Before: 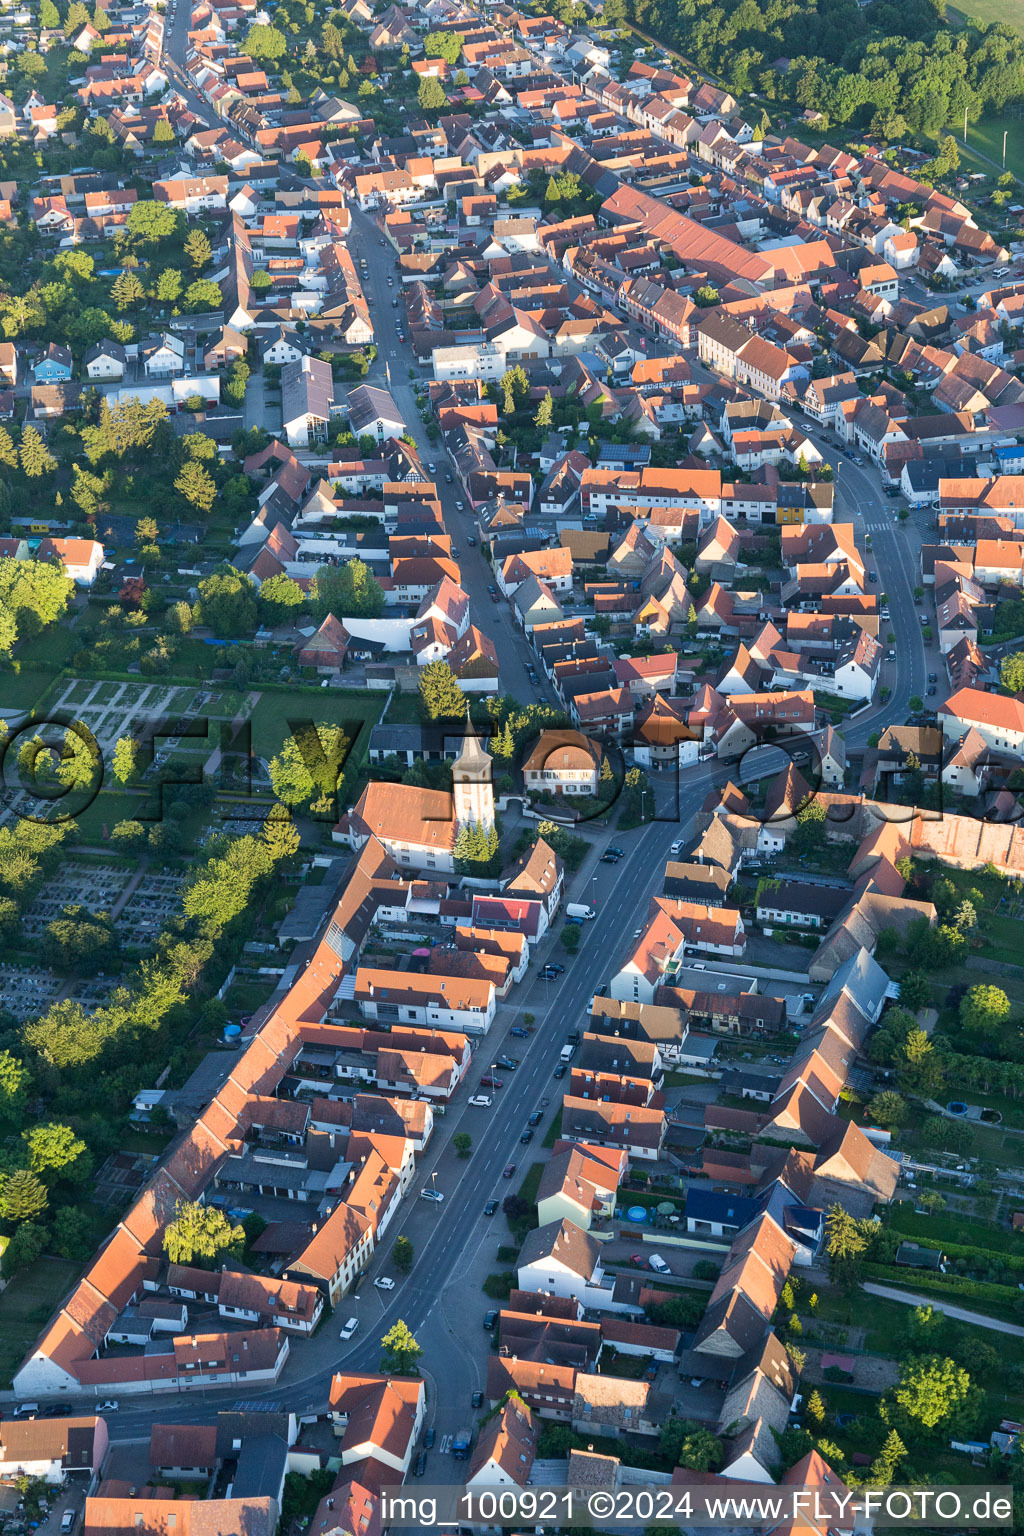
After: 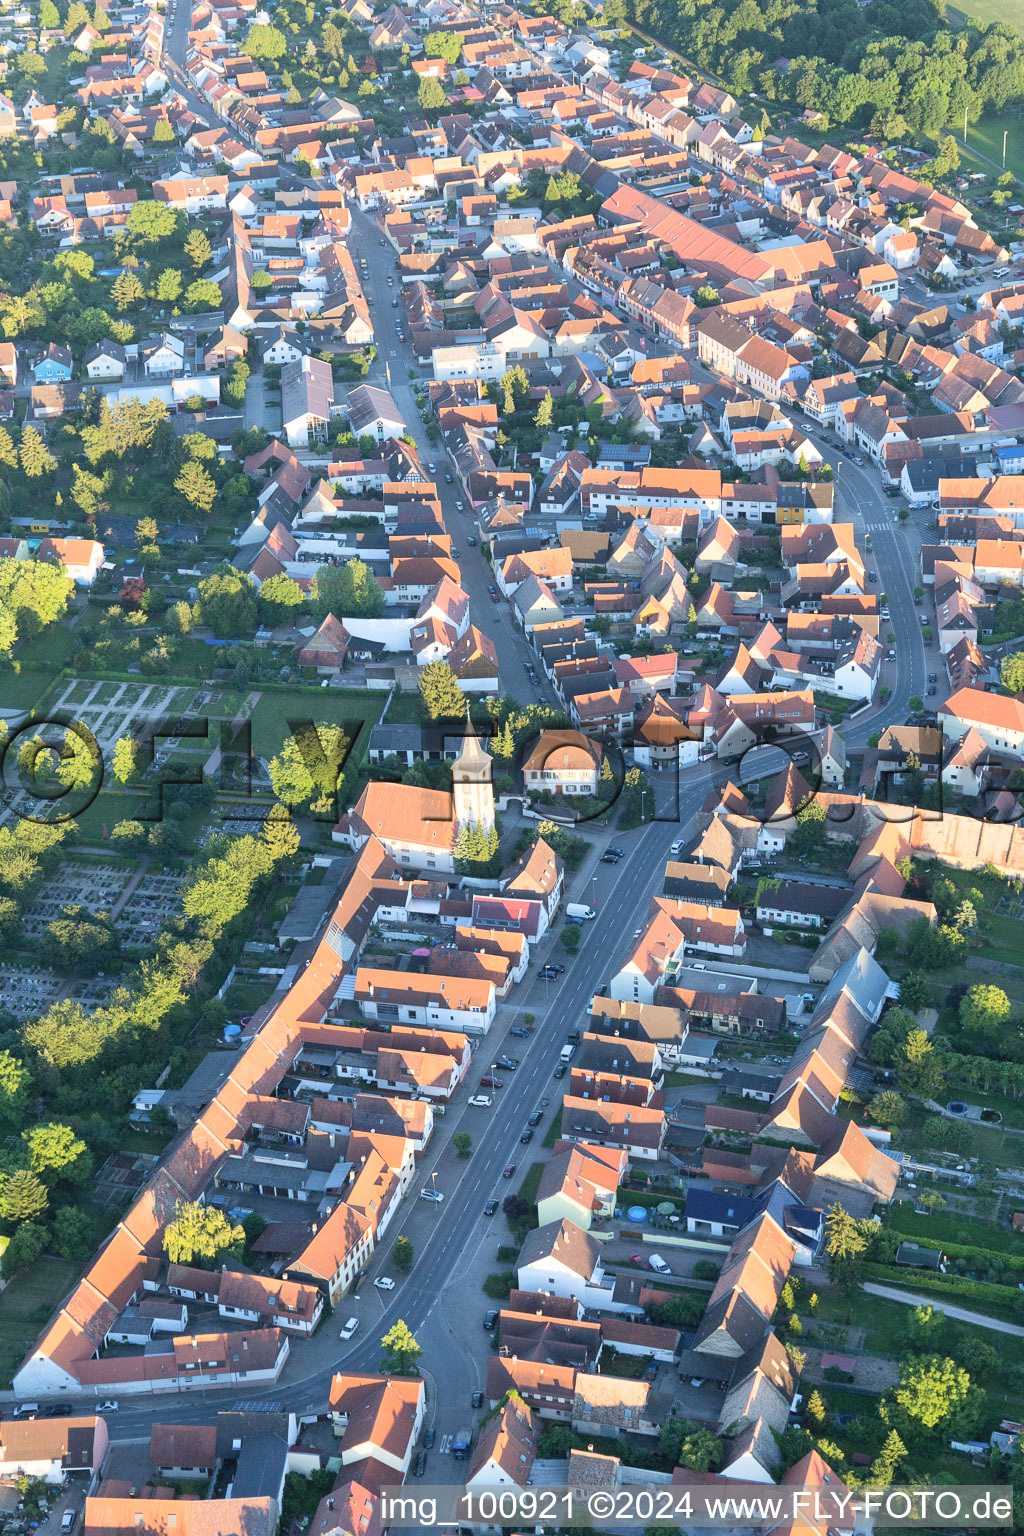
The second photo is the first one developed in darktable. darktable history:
contrast brightness saturation: contrast 0.136, brightness 0.21
